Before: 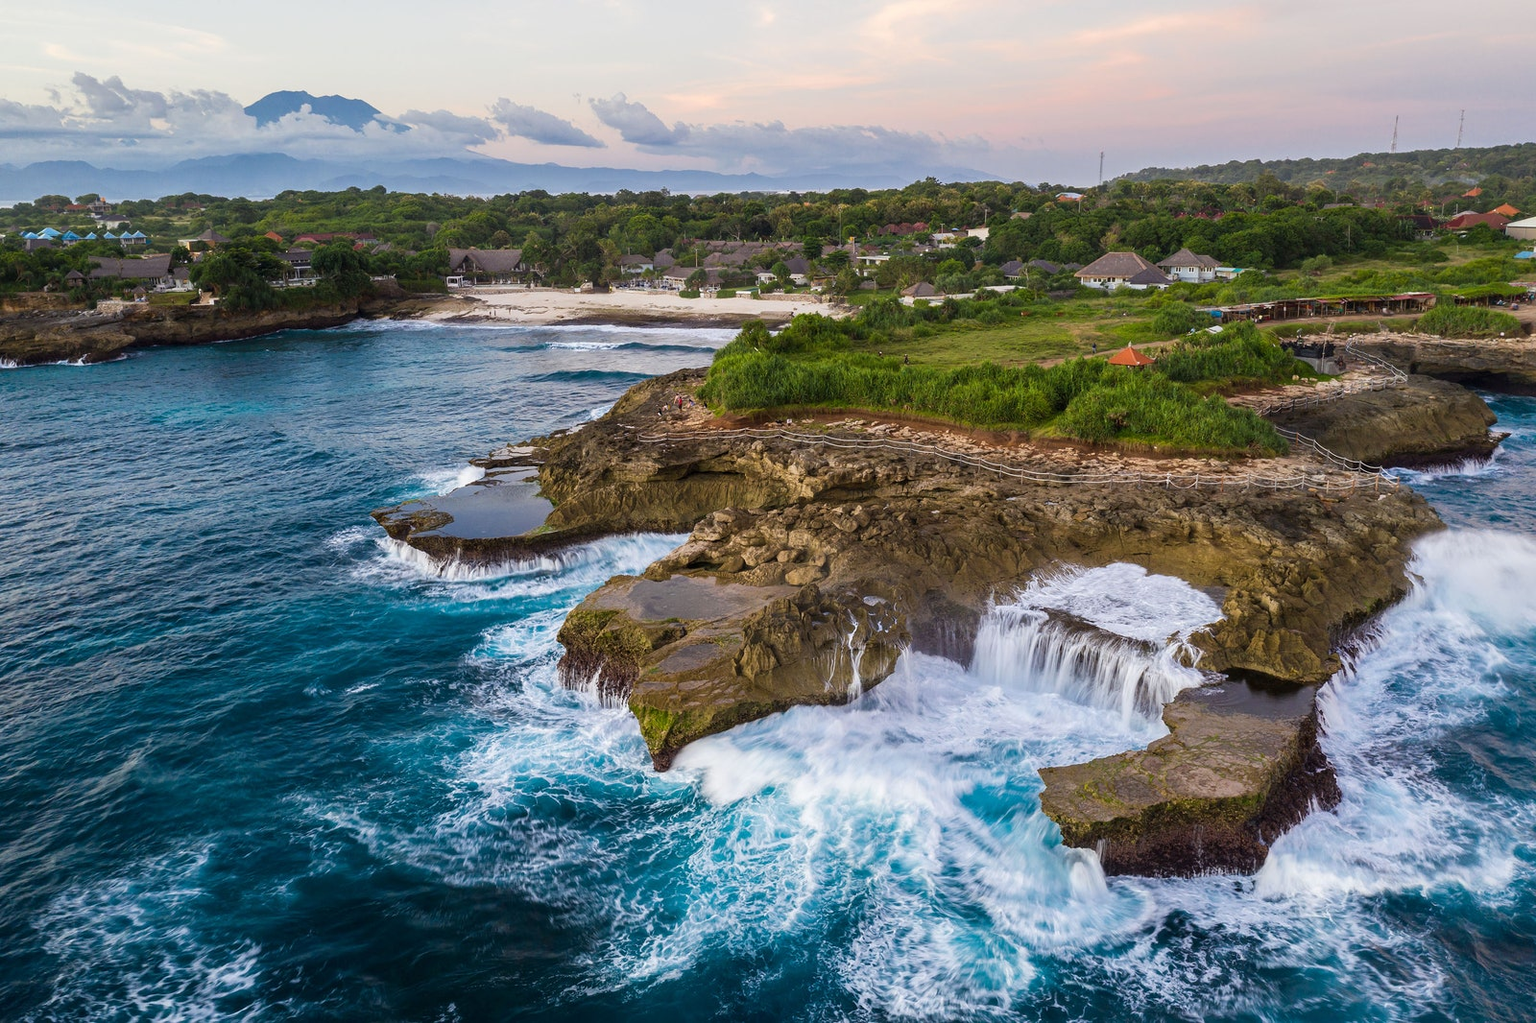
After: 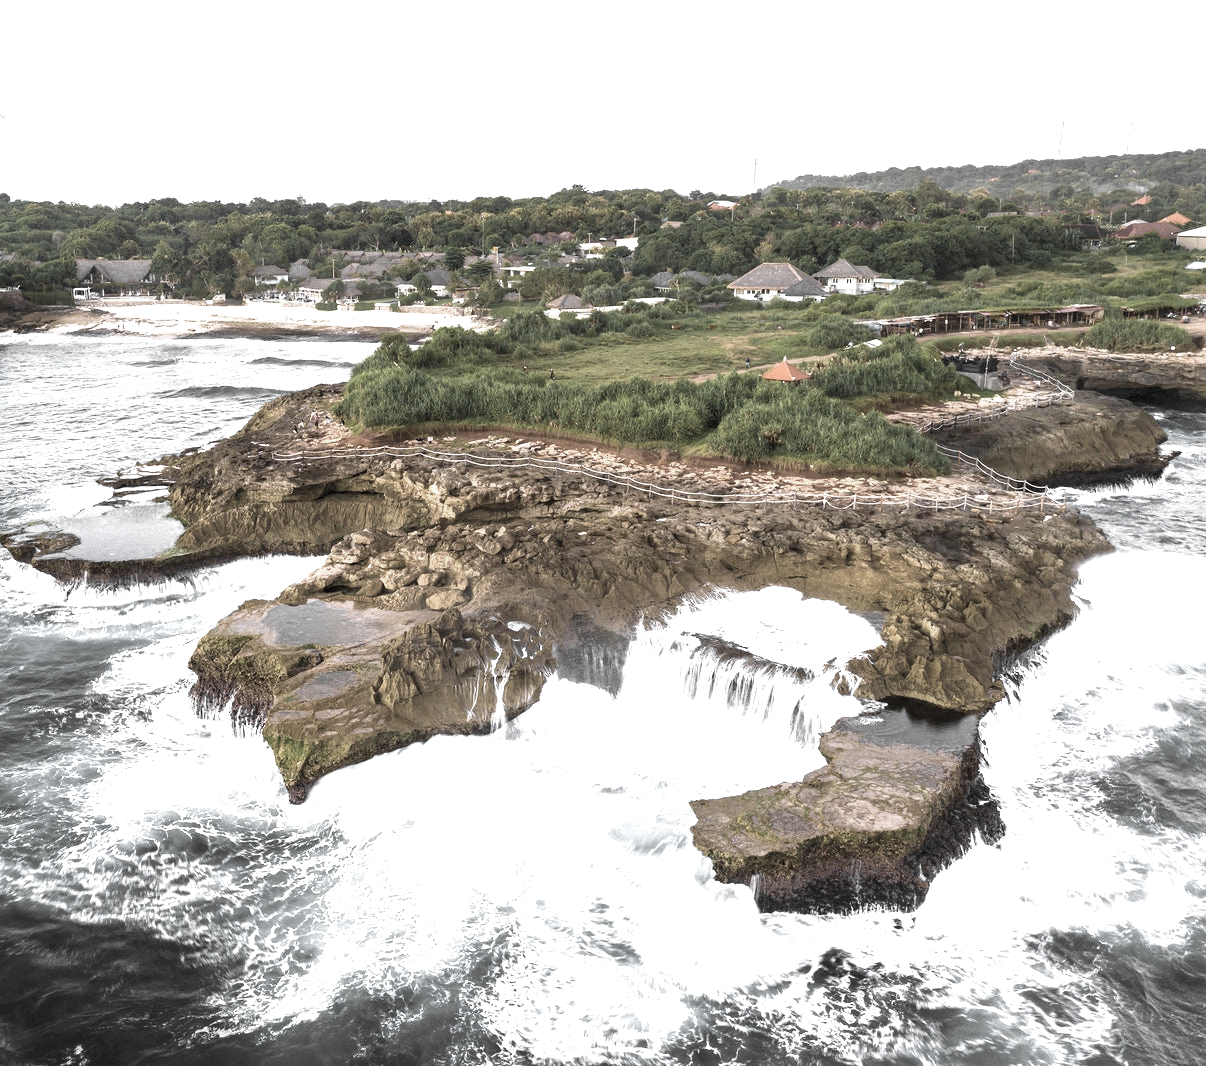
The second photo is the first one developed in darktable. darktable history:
exposure: black level correction 0, exposure 1.2 EV, compensate highlight preservation false
color zones: curves: ch0 [(0, 0.613) (0.01, 0.613) (0.245, 0.448) (0.498, 0.529) (0.642, 0.665) (0.879, 0.777) (0.99, 0.613)]; ch1 [(0, 0.035) (0.121, 0.189) (0.259, 0.197) (0.415, 0.061) (0.589, 0.022) (0.732, 0.022) (0.857, 0.026) (0.991, 0.053)]
crop and rotate: left 24.588%
velvia: strength 27.57%
